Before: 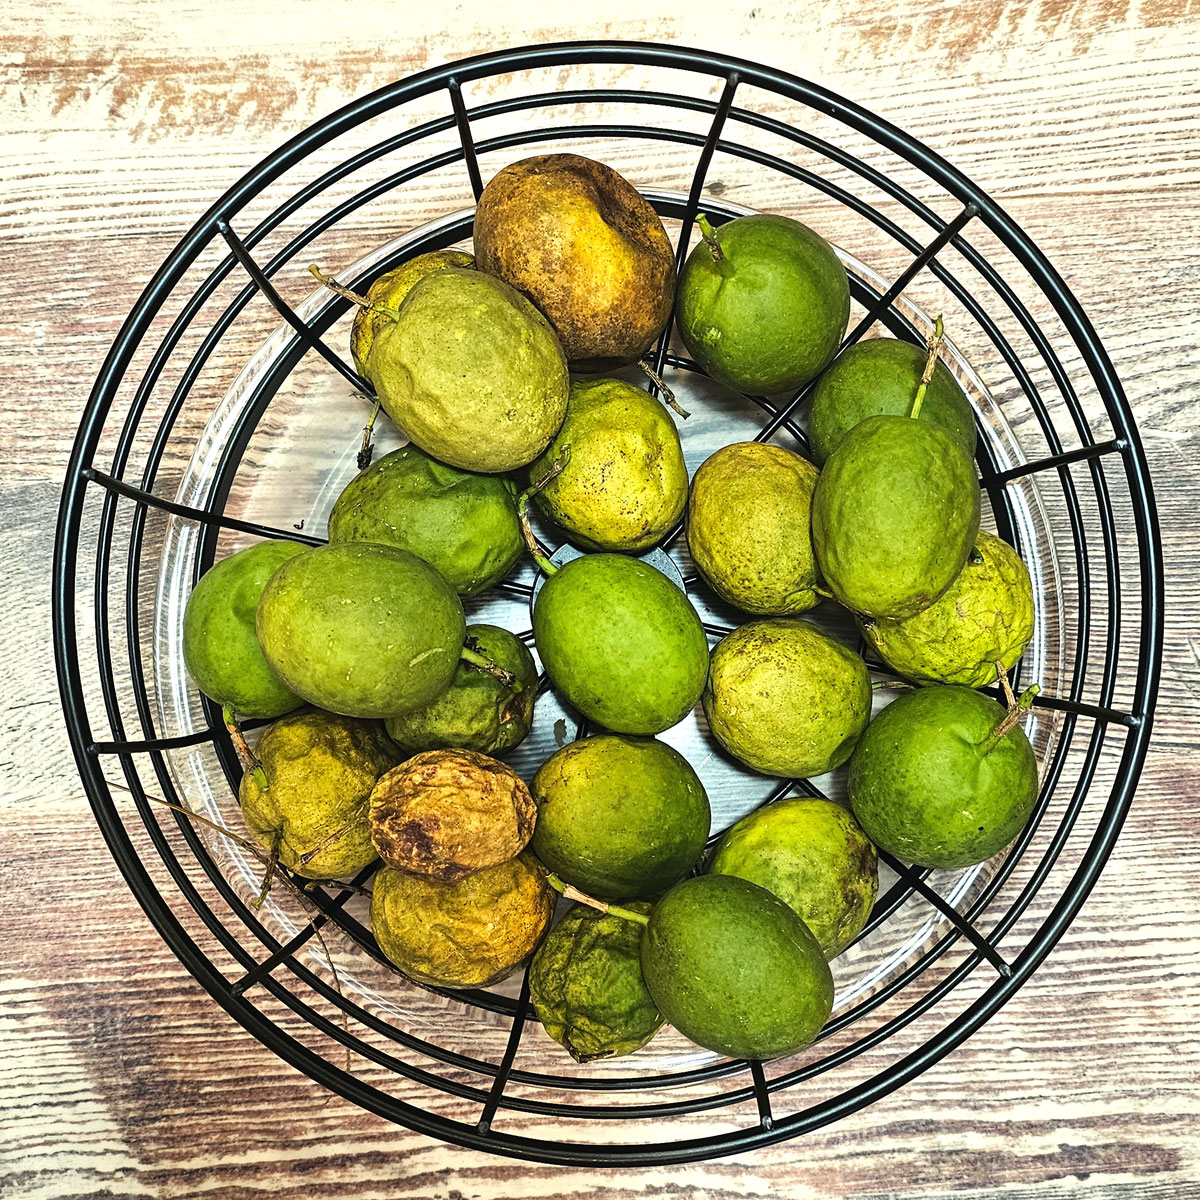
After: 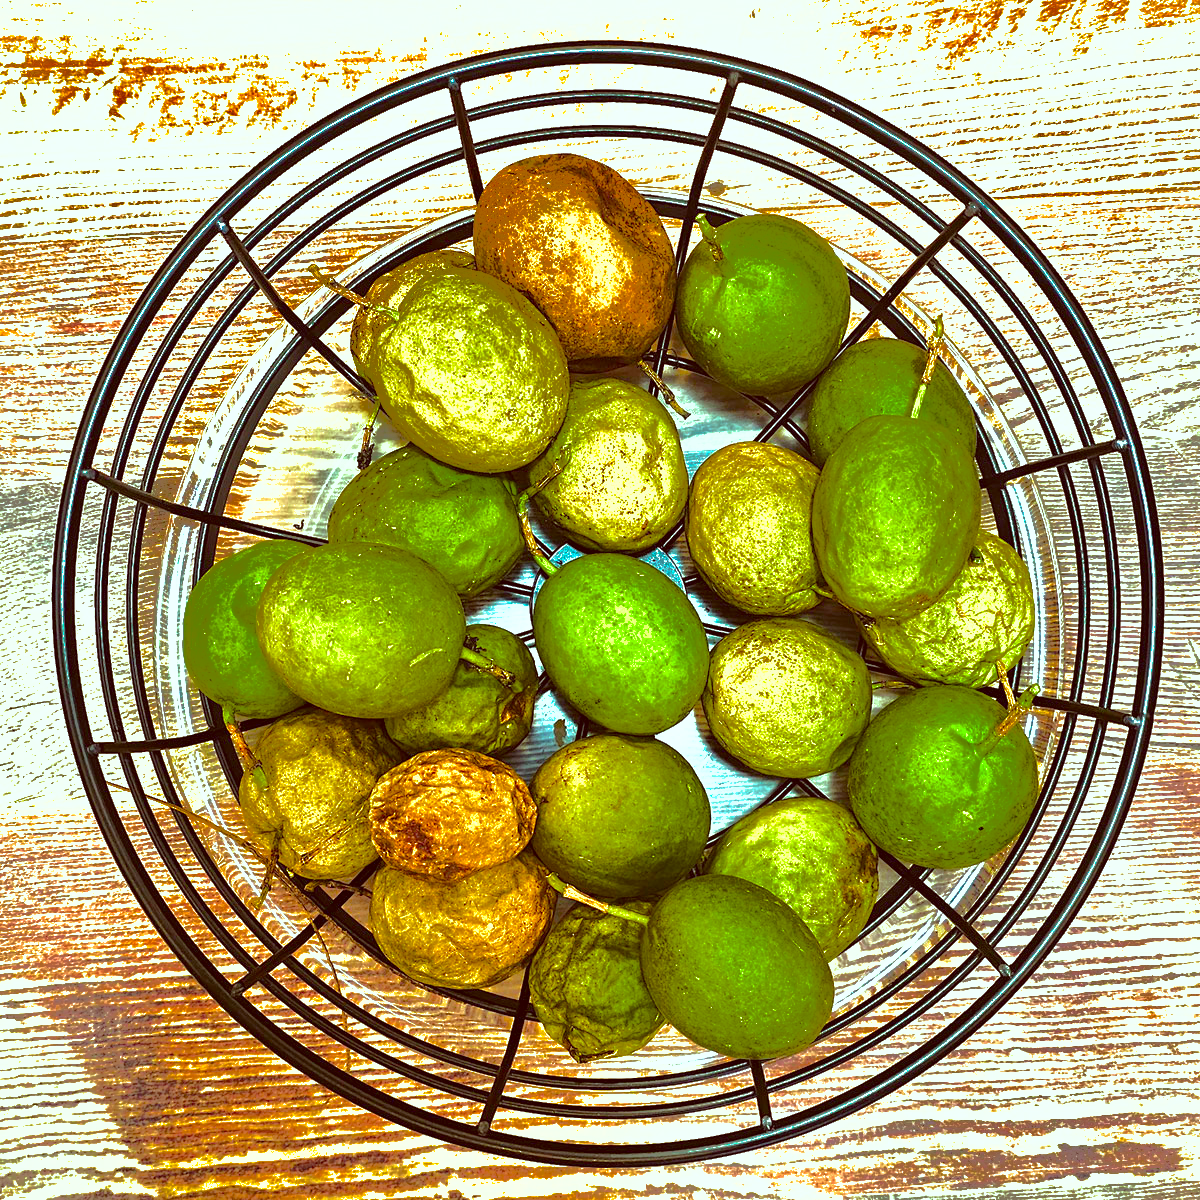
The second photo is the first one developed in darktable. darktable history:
color correction: highlights a* -7.23, highlights b* -0.161, shadows a* 20.08, shadows b* 11.73
exposure: black level correction 0.001, exposure 0.675 EV, compensate highlight preservation false
color balance rgb: linear chroma grading › global chroma 25%, perceptual saturation grading › global saturation 50%
shadows and highlights: shadows 38.43, highlights -74.54
